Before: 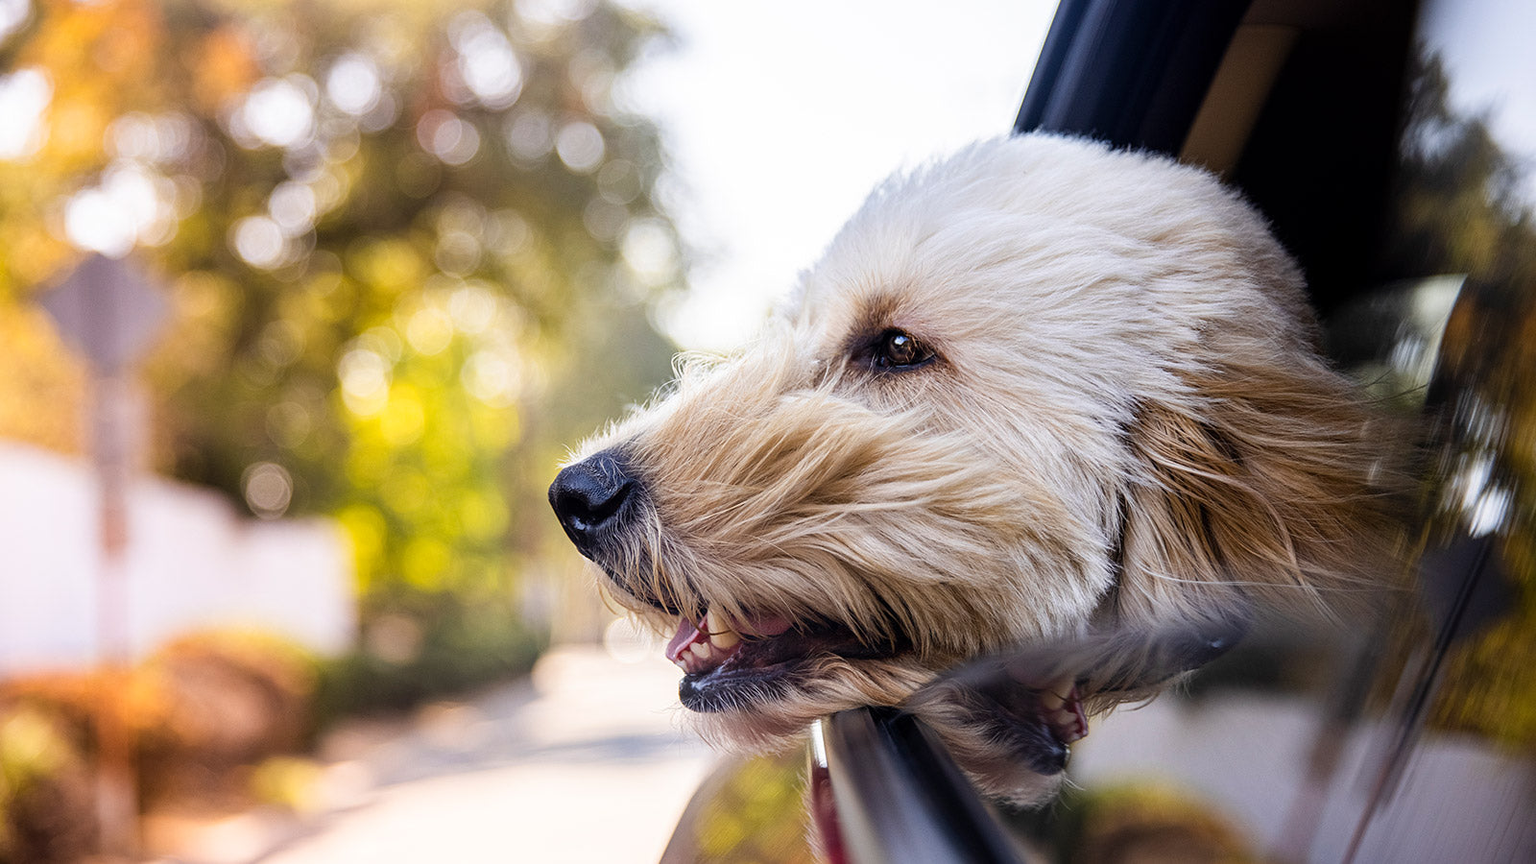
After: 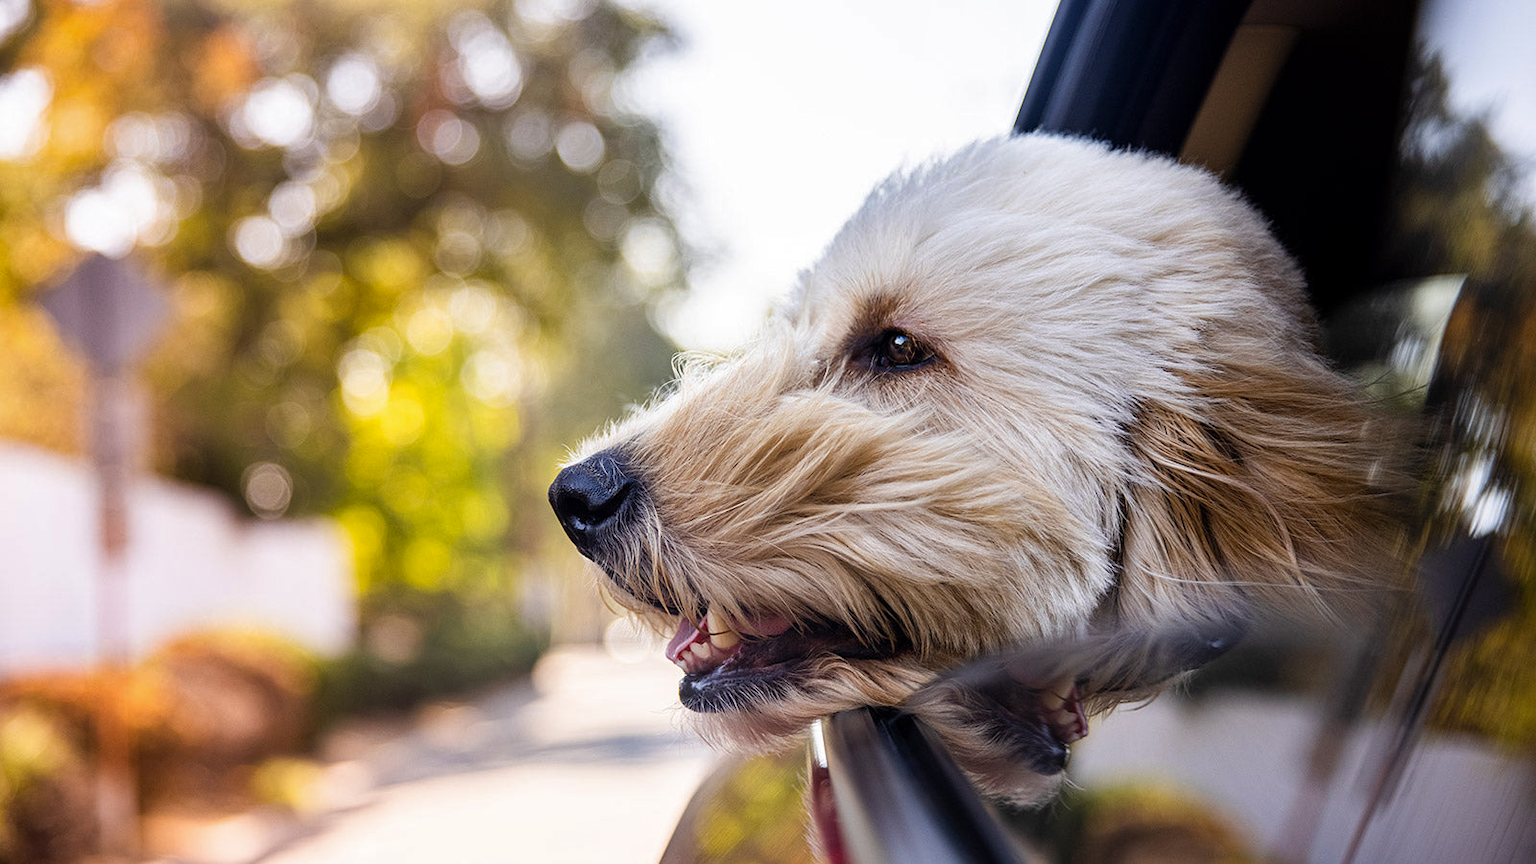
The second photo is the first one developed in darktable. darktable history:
shadows and highlights: shadows 22.45, highlights -48.42, soften with gaussian
